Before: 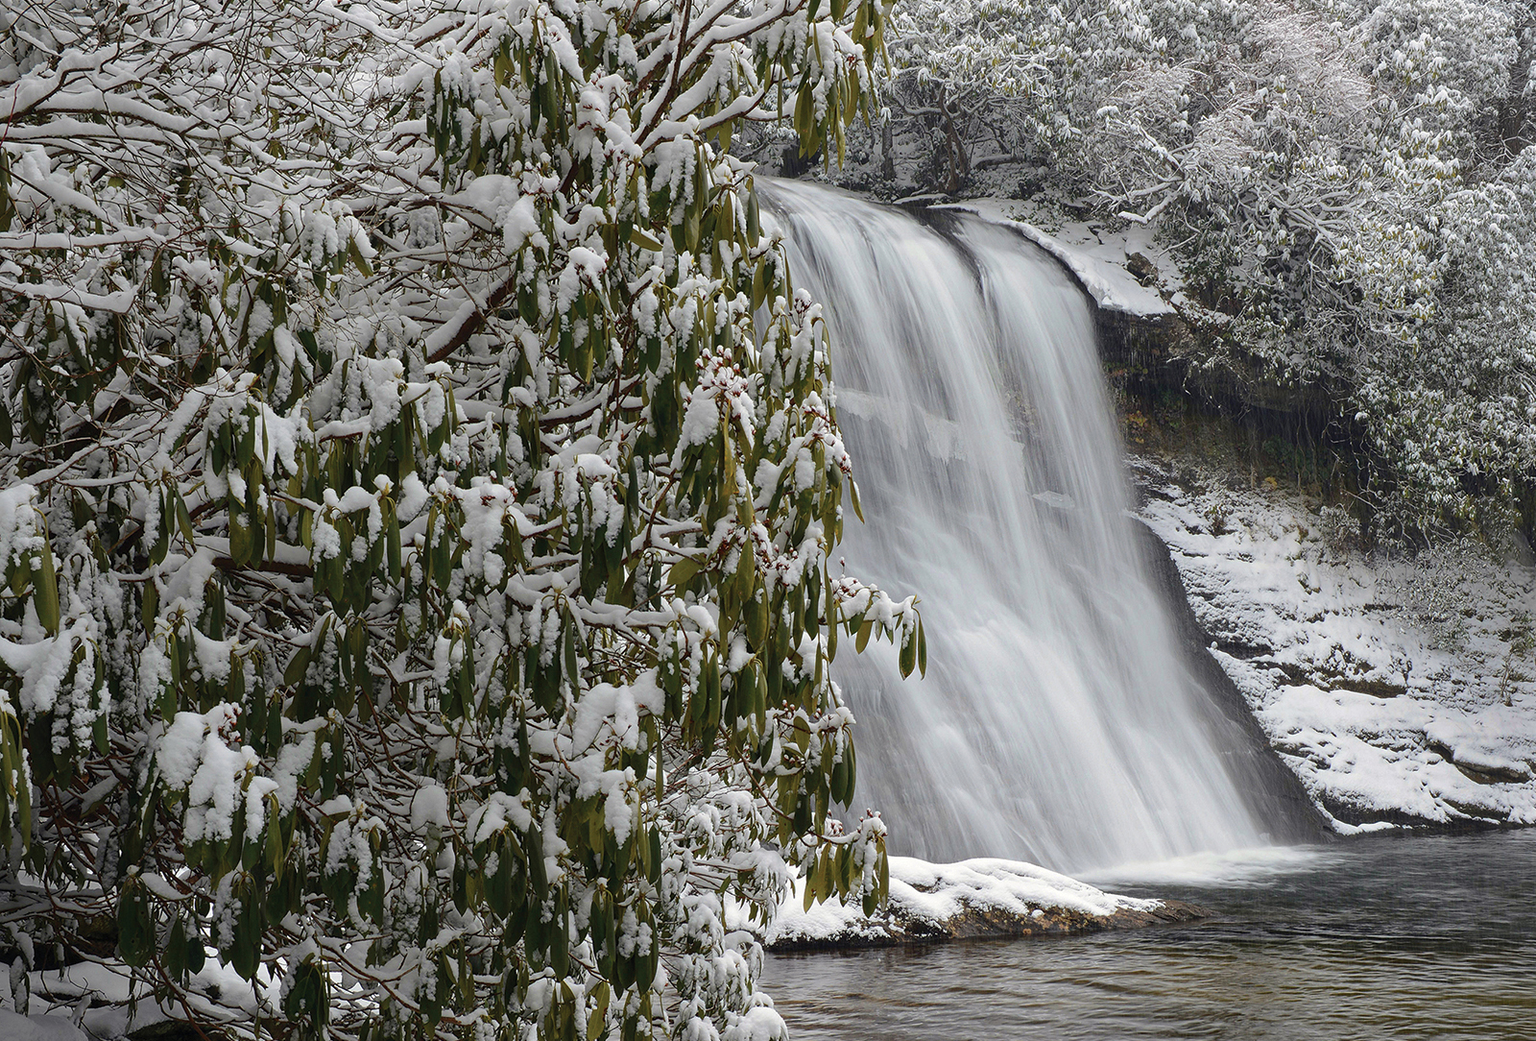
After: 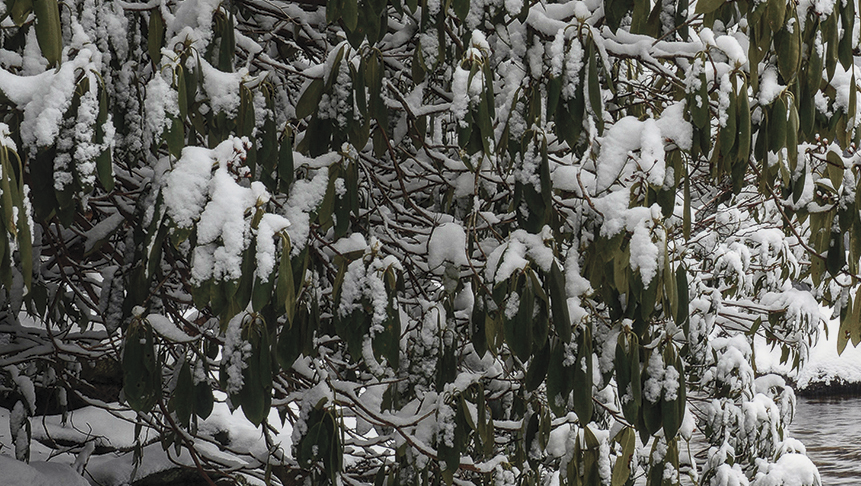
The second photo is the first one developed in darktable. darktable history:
crop and rotate: top 54.943%, right 46.137%, bottom 0.191%
tone equalizer: -8 EV -0.002 EV, -7 EV 0.005 EV, -6 EV -0.016 EV, -5 EV 0.021 EV, -4 EV -0.016 EV, -3 EV 0.015 EV, -2 EV -0.054 EV, -1 EV -0.278 EV, +0 EV -0.563 EV, edges refinement/feathering 500, mask exposure compensation -1.57 EV, preserve details no
local contrast: on, module defaults
contrast brightness saturation: contrast 0.446, brightness 0.554, saturation -0.187
exposure: exposure -0.604 EV, compensate exposure bias true, compensate highlight preservation false
color correction: highlights b* -0.028
